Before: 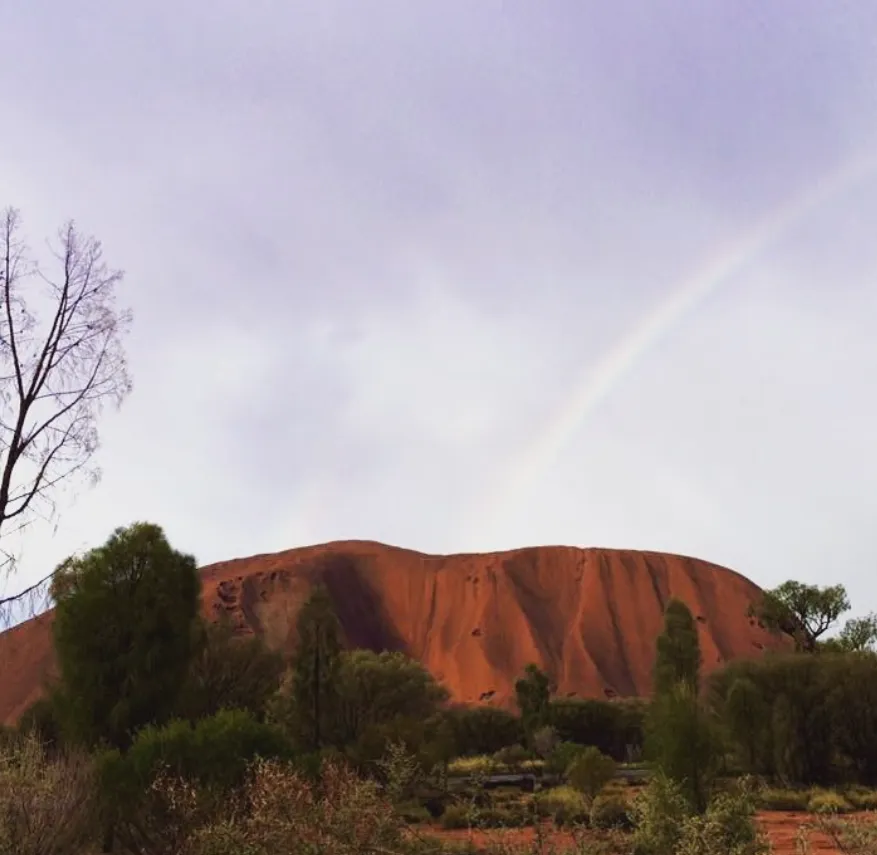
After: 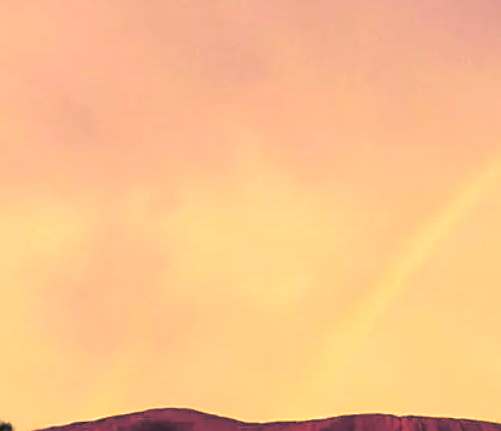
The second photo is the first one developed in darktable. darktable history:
color correction: highlights a* 10.44, highlights b* 30.04, shadows a* 2.73, shadows b* 17.51, saturation 1.72
split-toning: shadows › hue 230.4°
sharpen: on, module defaults
local contrast: on, module defaults
crop: left 20.932%, top 15.471%, right 21.848%, bottom 34.081%
